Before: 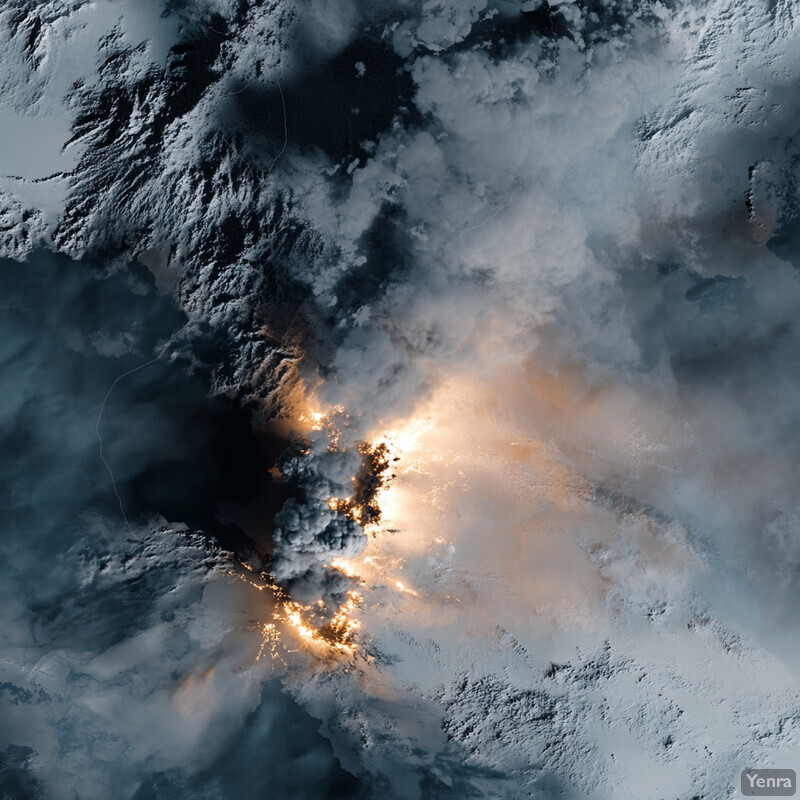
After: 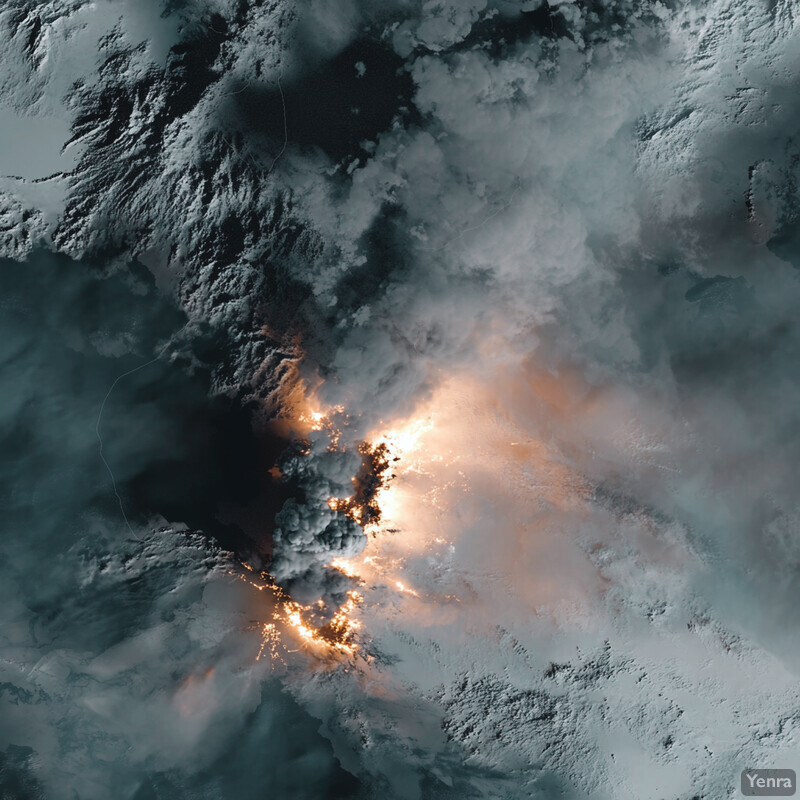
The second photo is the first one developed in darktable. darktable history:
tone curve: curves: ch0 [(0.001, 0.042) (0.128, 0.16) (0.452, 0.42) (0.603, 0.566) (0.754, 0.733) (1, 1)]; ch1 [(0, 0) (0.325, 0.327) (0.412, 0.441) (0.473, 0.466) (0.5, 0.499) (0.549, 0.558) (0.617, 0.625) (0.713, 0.7) (1, 1)]; ch2 [(0, 0) (0.386, 0.397) (0.445, 0.47) (0.505, 0.498) (0.529, 0.524) (0.574, 0.569) (0.652, 0.641) (1, 1)], color space Lab, independent channels, preserve colors none
